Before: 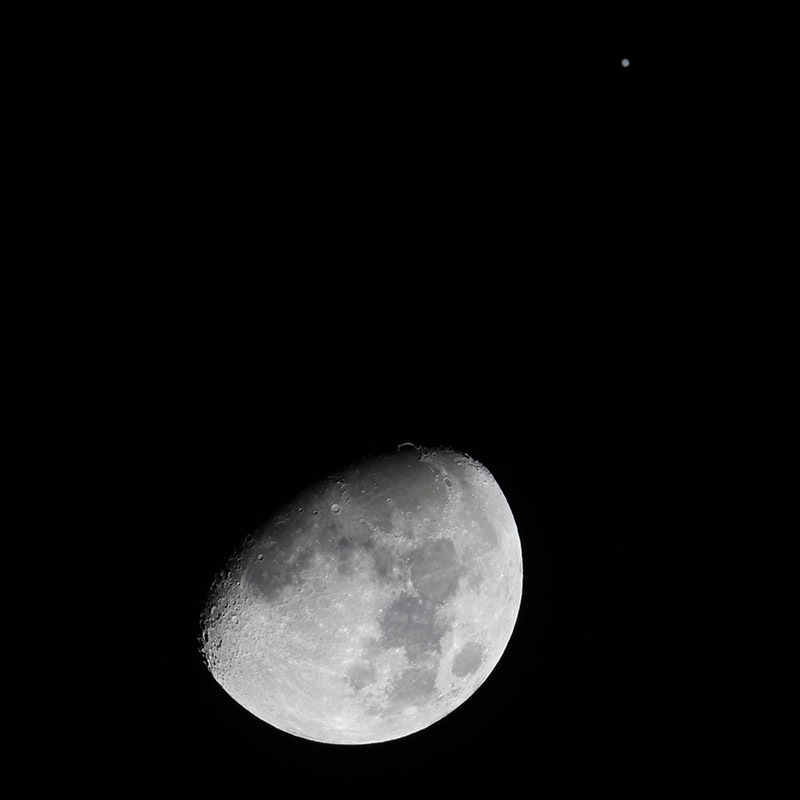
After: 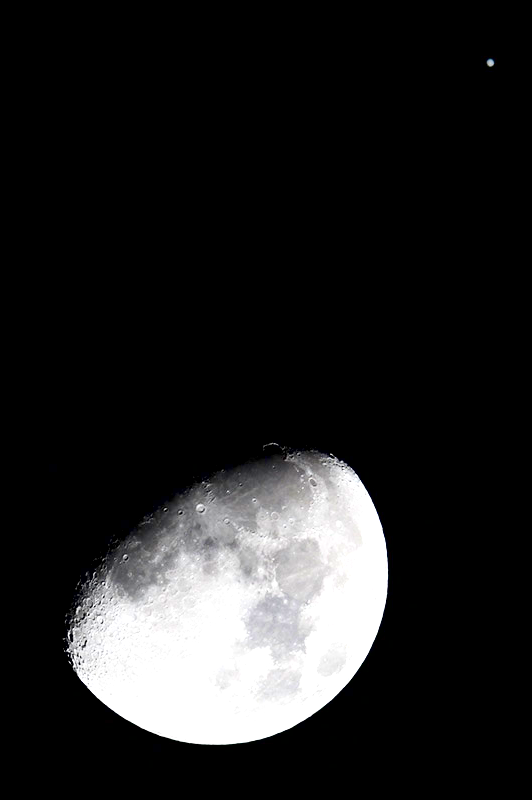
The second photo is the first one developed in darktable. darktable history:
contrast brightness saturation: contrast 0.18, saturation 0.3
exposure: black level correction 0.011, exposure 1.088 EV, compensate exposure bias true, compensate highlight preservation false
crop: left 16.899%, right 16.556%
